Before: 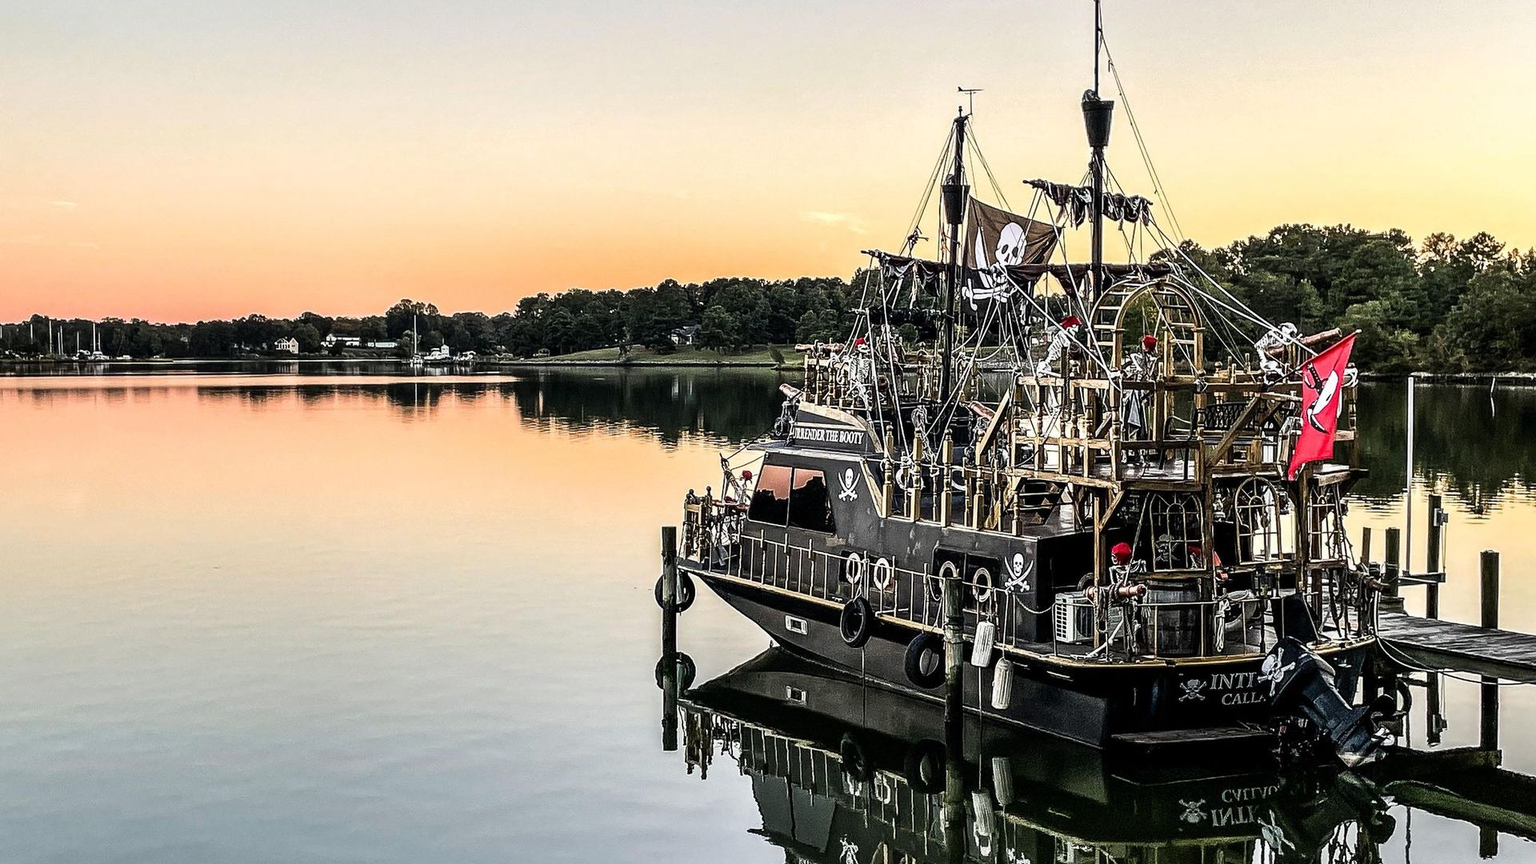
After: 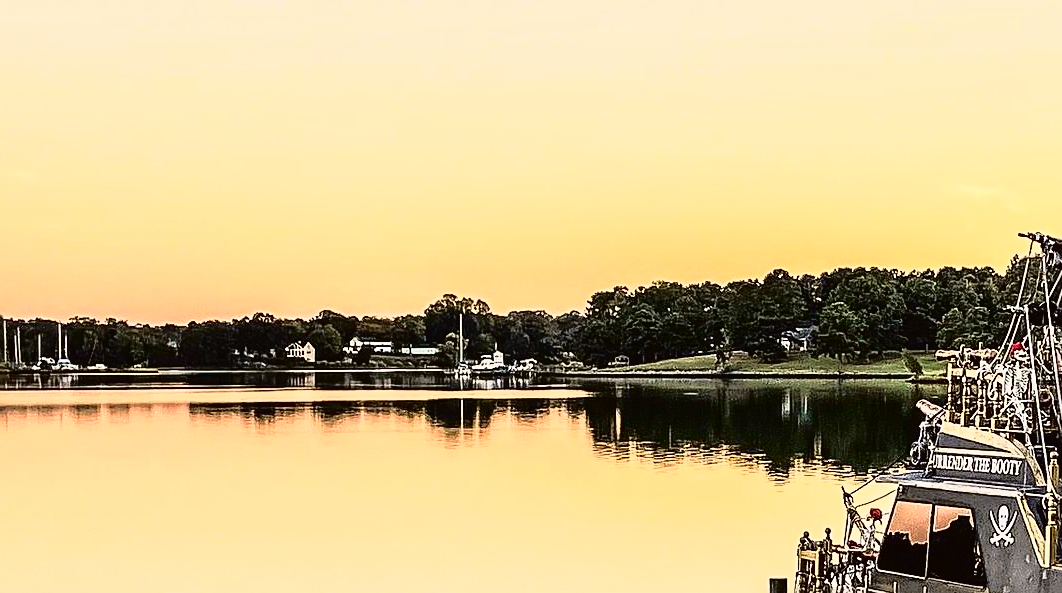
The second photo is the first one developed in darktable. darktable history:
crop and rotate: left 3.025%, top 7.586%, right 41.66%, bottom 37.44%
tone curve: curves: ch0 [(0, 0.015) (0.091, 0.055) (0.184, 0.159) (0.304, 0.382) (0.492, 0.579) (0.628, 0.755) (0.832, 0.932) (0.984, 0.963)]; ch1 [(0, 0) (0.34, 0.235) (0.493, 0.5) (0.554, 0.56) (0.764, 0.815) (1, 1)]; ch2 [(0, 0) (0.44, 0.458) (0.476, 0.477) (0.542, 0.586) (0.674, 0.724) (1, 1)], color space Lab, independent channels, preserve colors none
sharpen: on, module defaults
